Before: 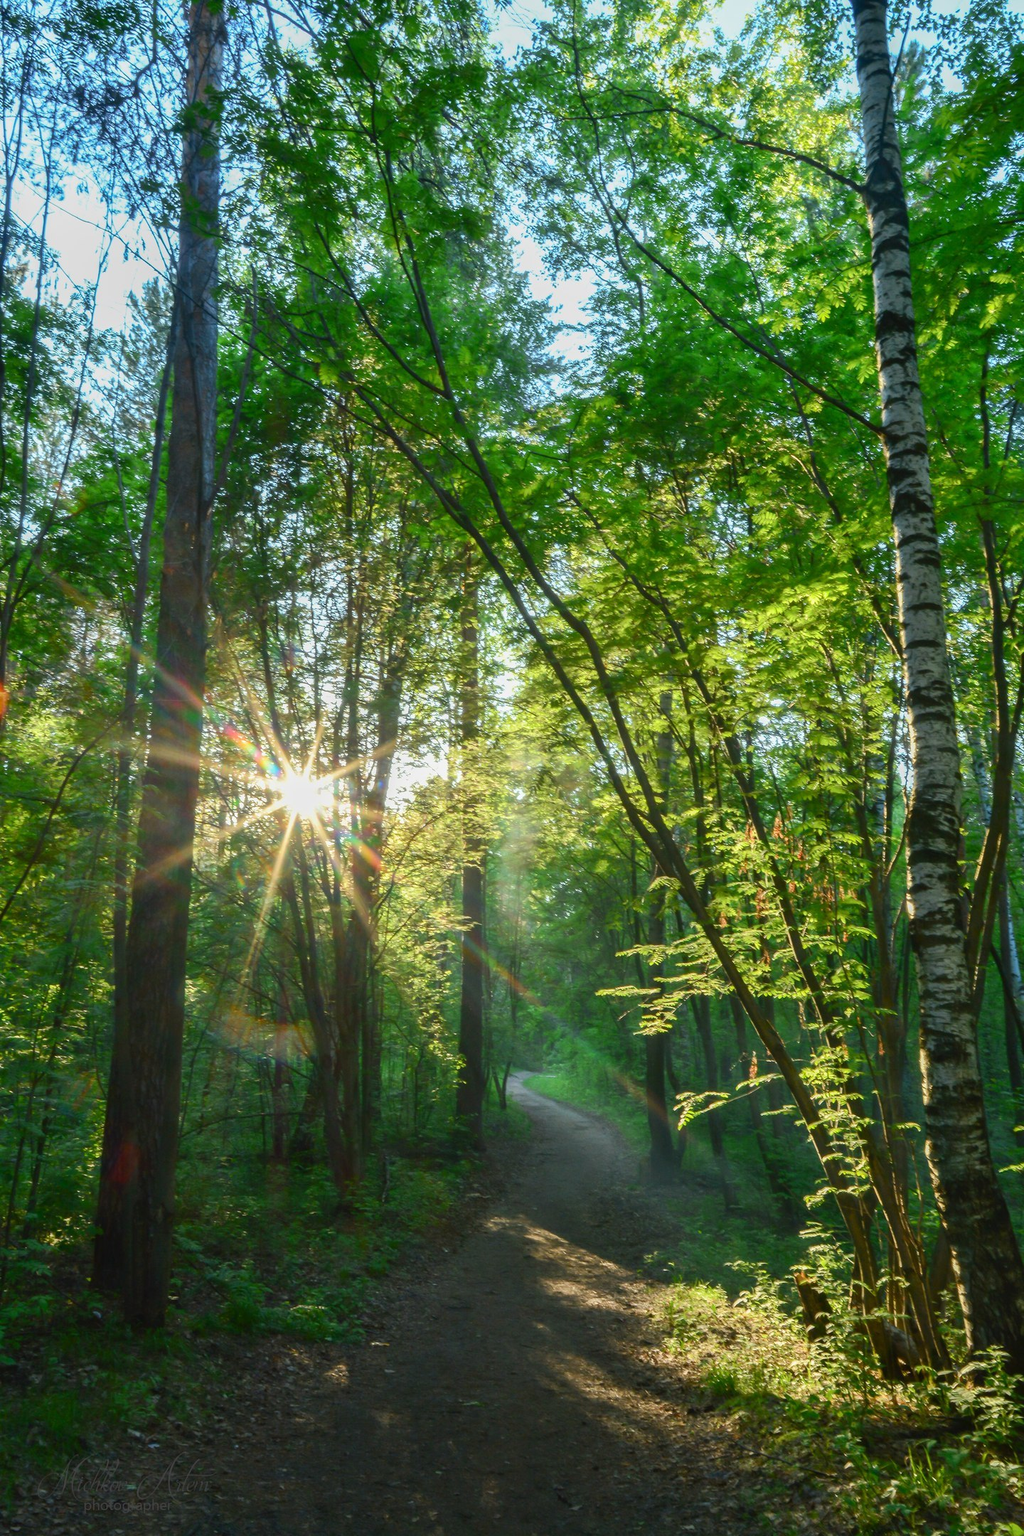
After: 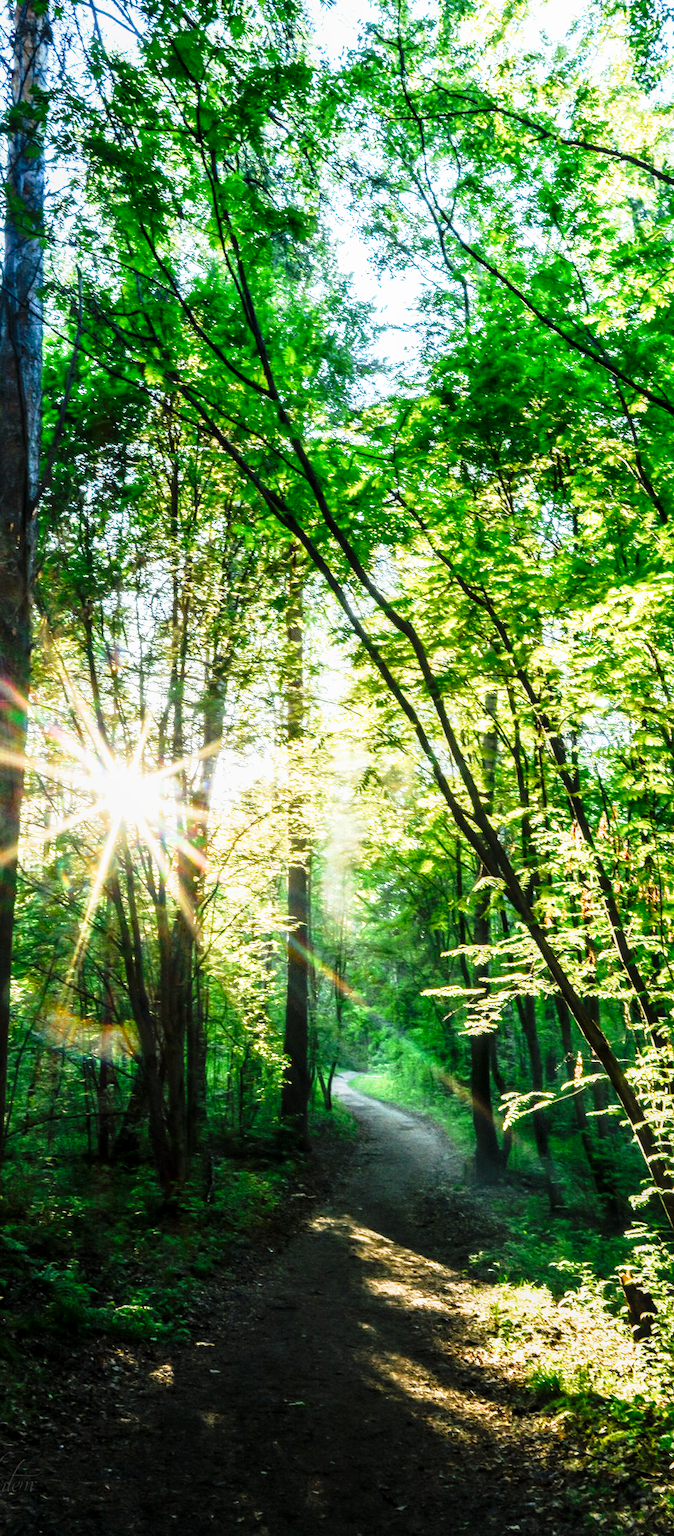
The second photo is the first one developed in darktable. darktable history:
exposure: black level correction 0.001, exposure 0.498 EV, compensate highlight preservation false
local contrast: on, module defaults
tone curve: curves: ch0 [(0, 0) (0.187, 0.12) (0.392, 0.438) (0.704, 0.86) (0.858, 0.938) (1, 0.981)]; ch1 [(0, 0) (0.402, 0.36) (0.476, 0.456) (0.498, 0.501) (0.518, 0.521) (0.58, 0.598) (0.619, 0.663) (0.692, 0.744) (1, 1)]; ch2 [(0, 0) (0.427, 0.417) (0.483, 0.481) (0.503, 0.503) (0.526, 0.53) (0.563, 0.585) (0.626, 0.703) (0.699, 0.753) (0.997, 0.858)], preserve colors none
crop: left 17.131%, right 16.915%
filmic rgb: black relative exposure -8.28 EV, white relative exposure 2.2 EV, threshold 3.02 EV, target white luminance 99.93%, hardness 7.18, latitude 75.68%, contrast 1.323, highlights saturation mix -1.88%, shadows ↔ highlights balance 29.63%, enable highlight reconstruction true
